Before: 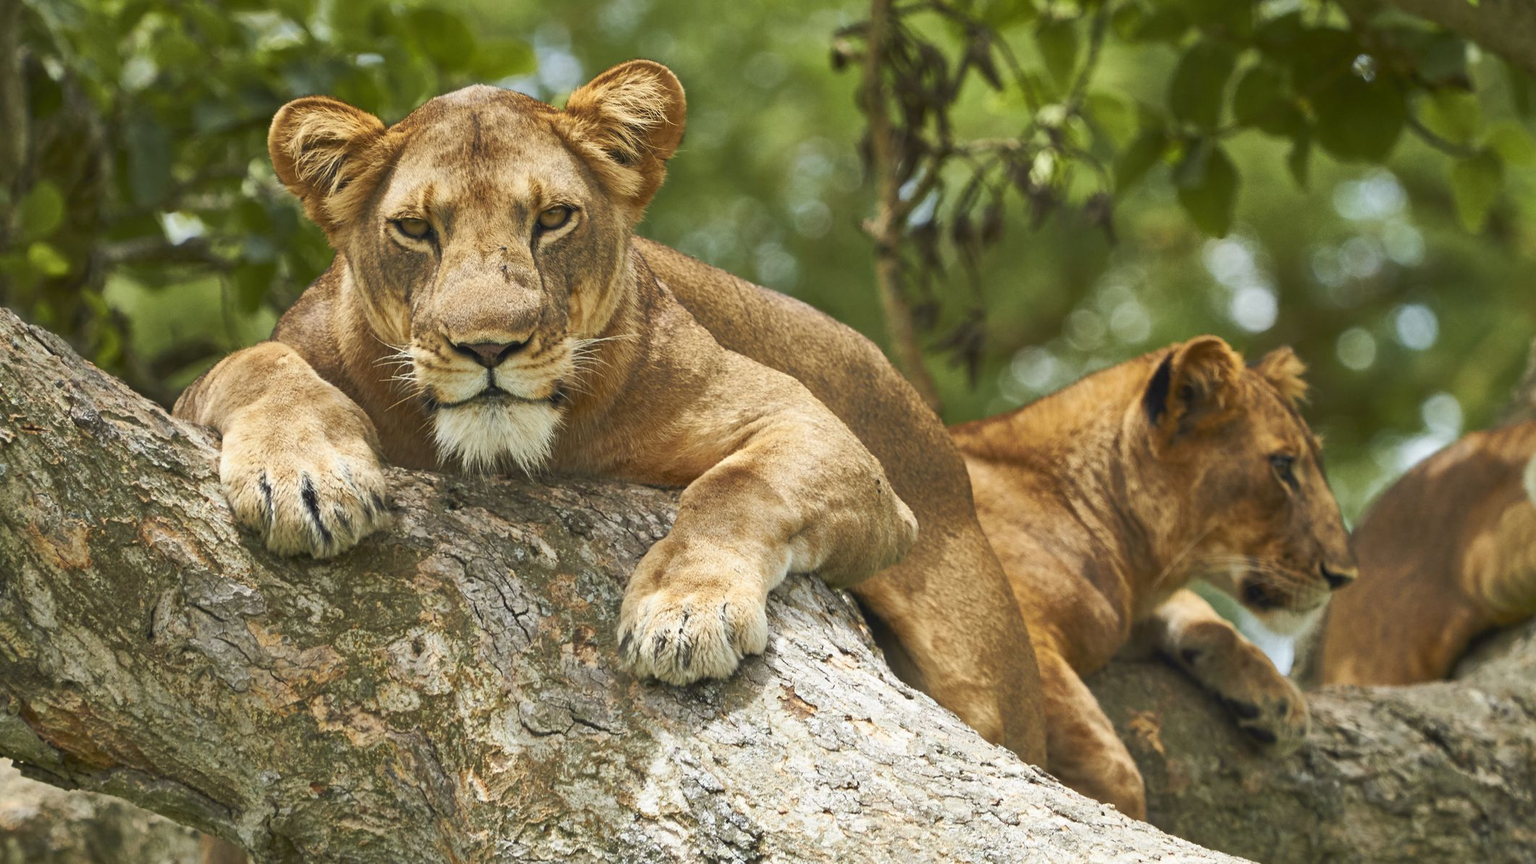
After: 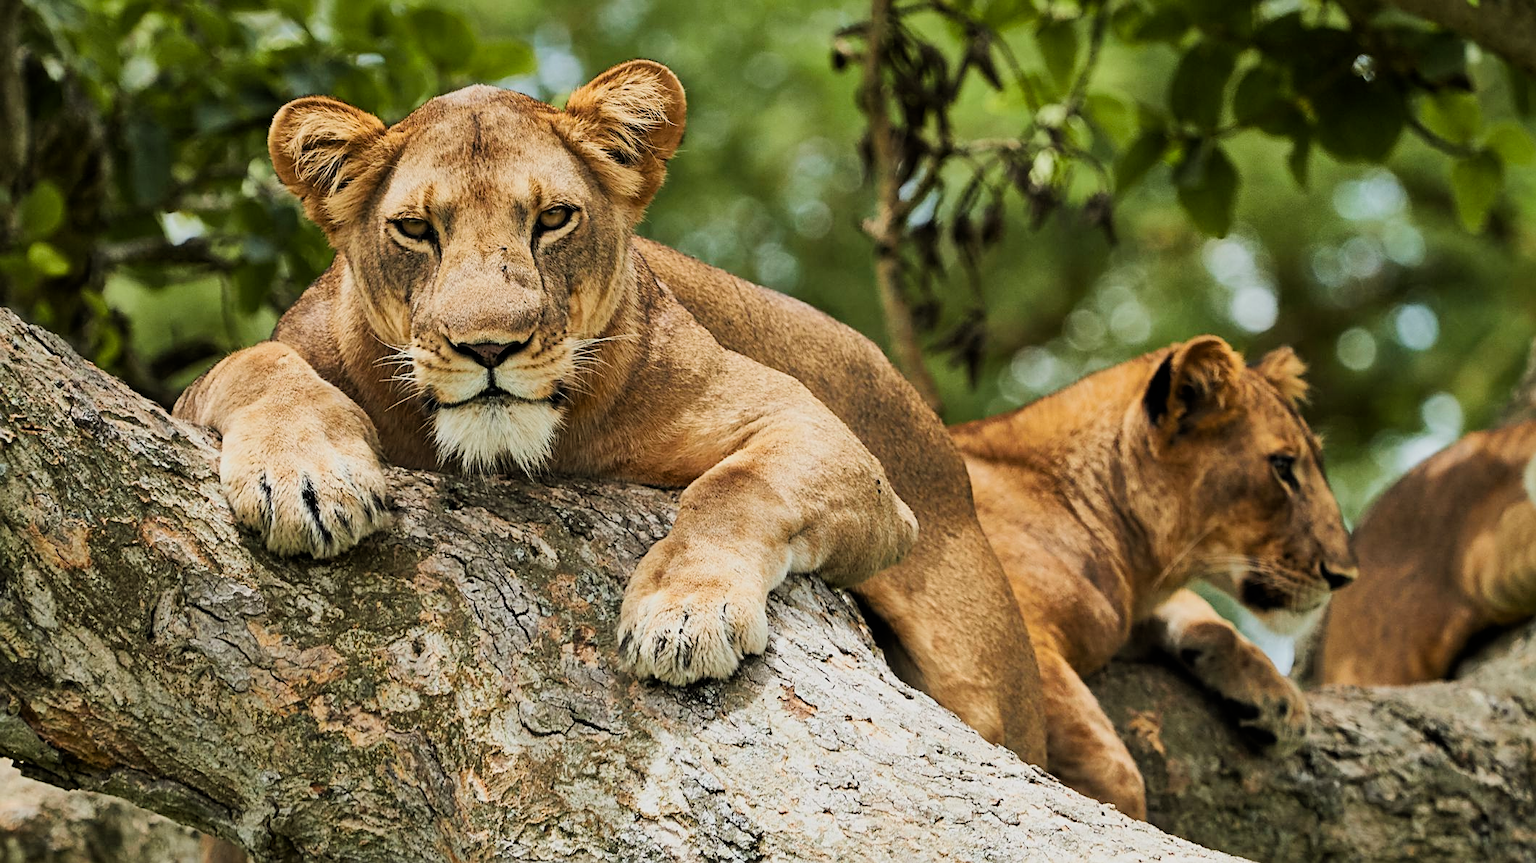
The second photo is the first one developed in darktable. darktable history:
sharpen: on, module defaults
filmic rgb: black relative exposure -5 EV, hardness 2.88, contrast 1.3, highlights saturation mix -10%
